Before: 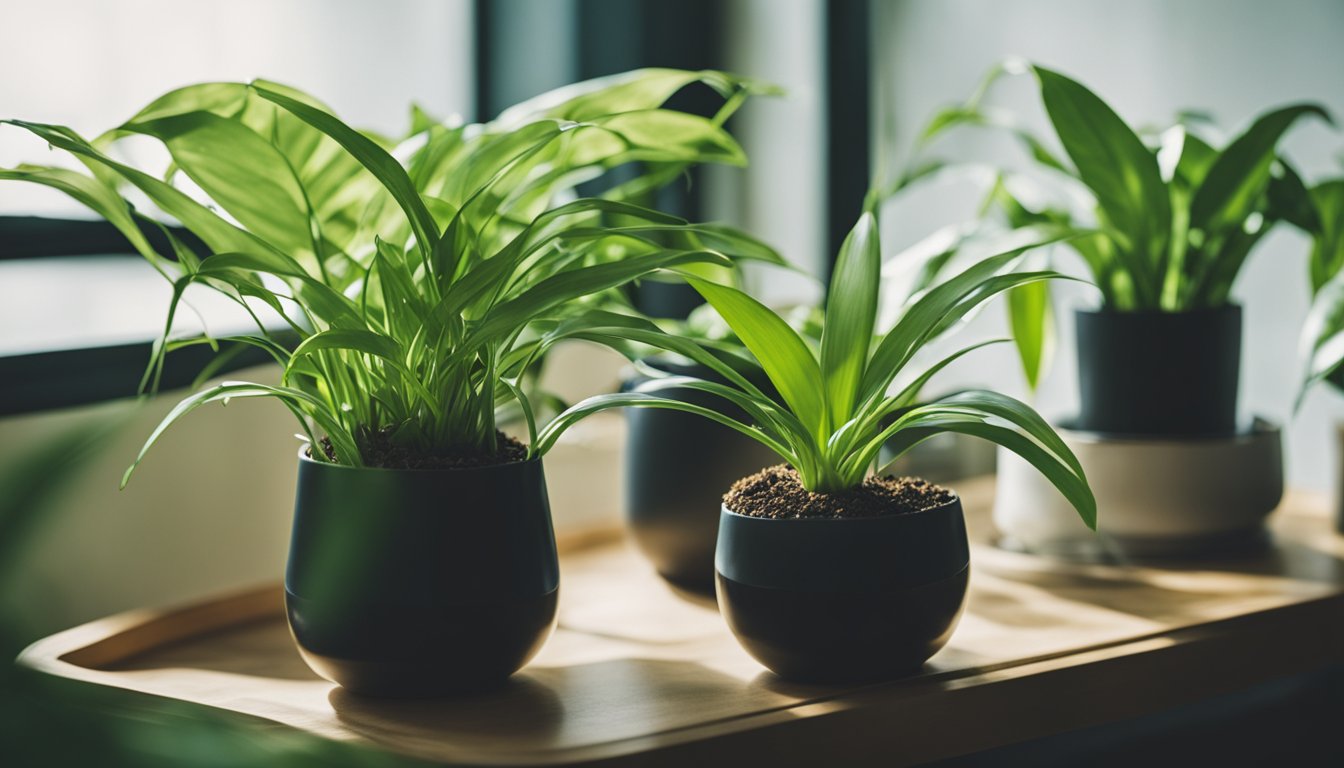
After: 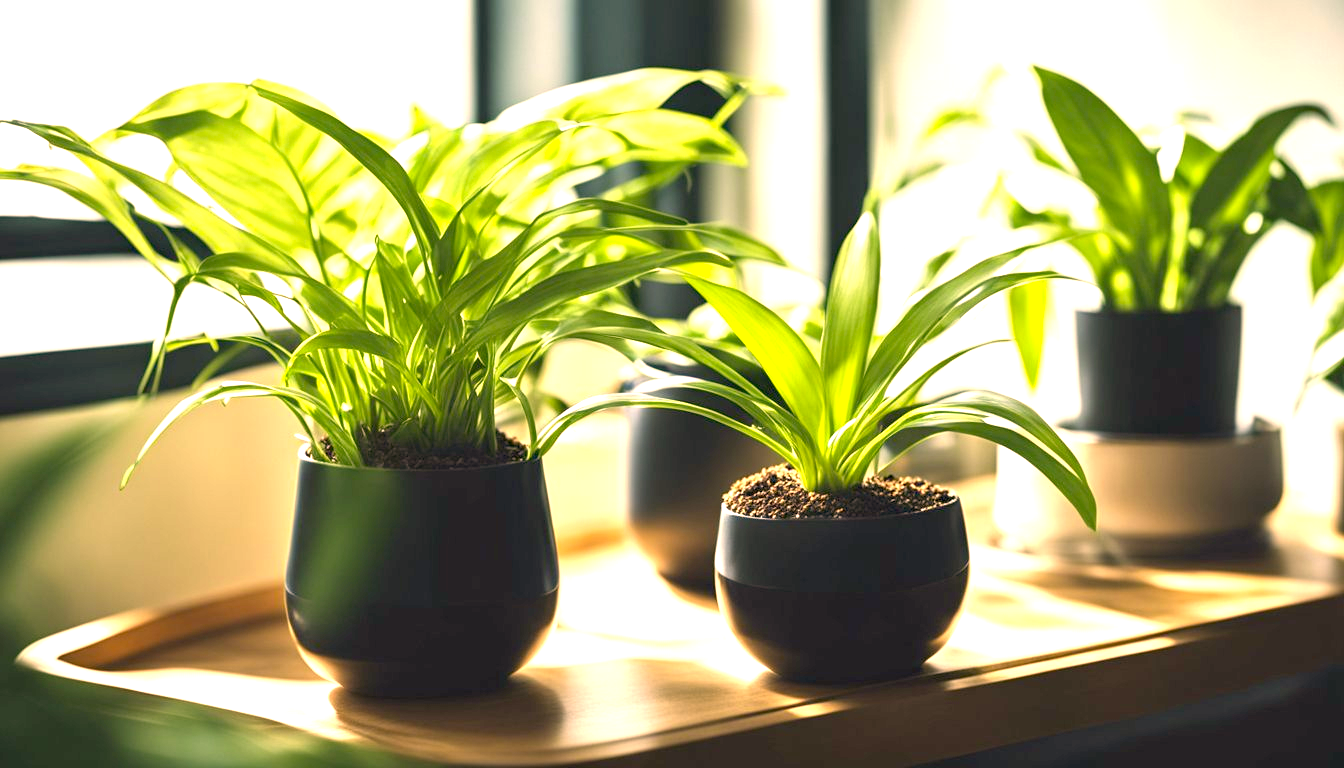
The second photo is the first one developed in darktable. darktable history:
color correction: highlights a* 17.88, highlights b* 18.79
exposure: black level correction 0.009, exposure 1.425 EV, compensate highlight preservation false
